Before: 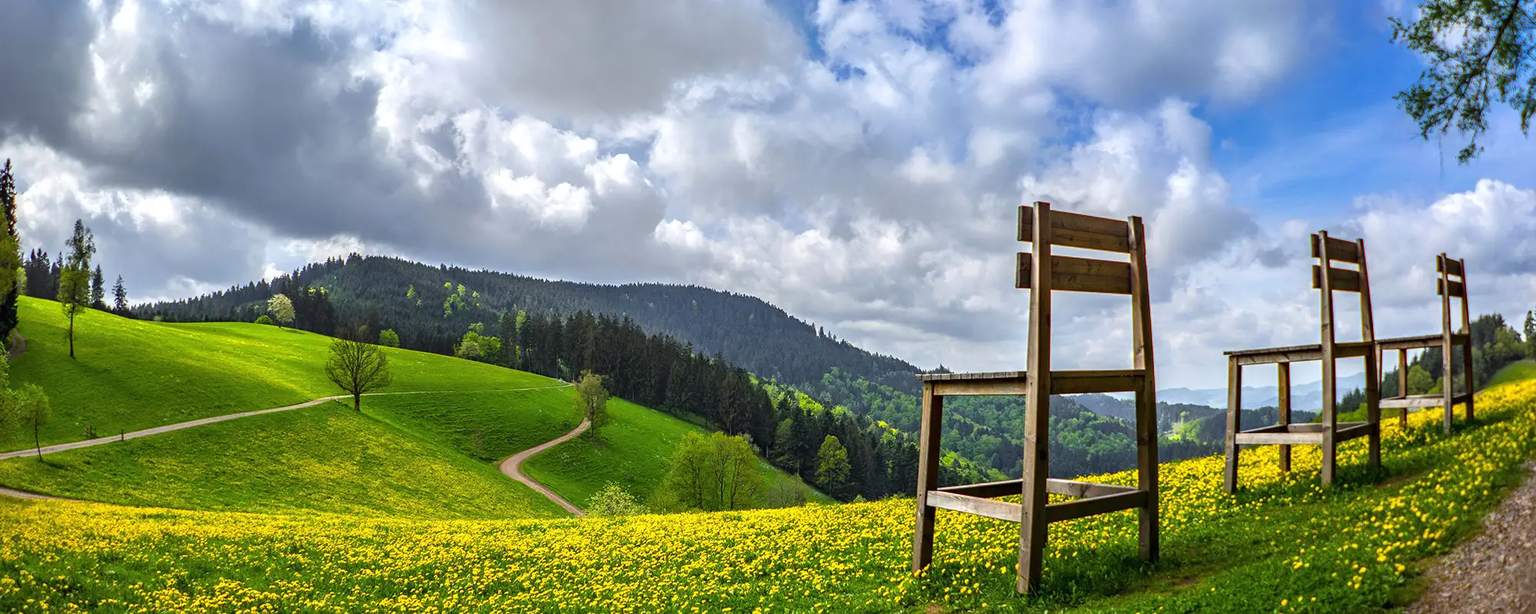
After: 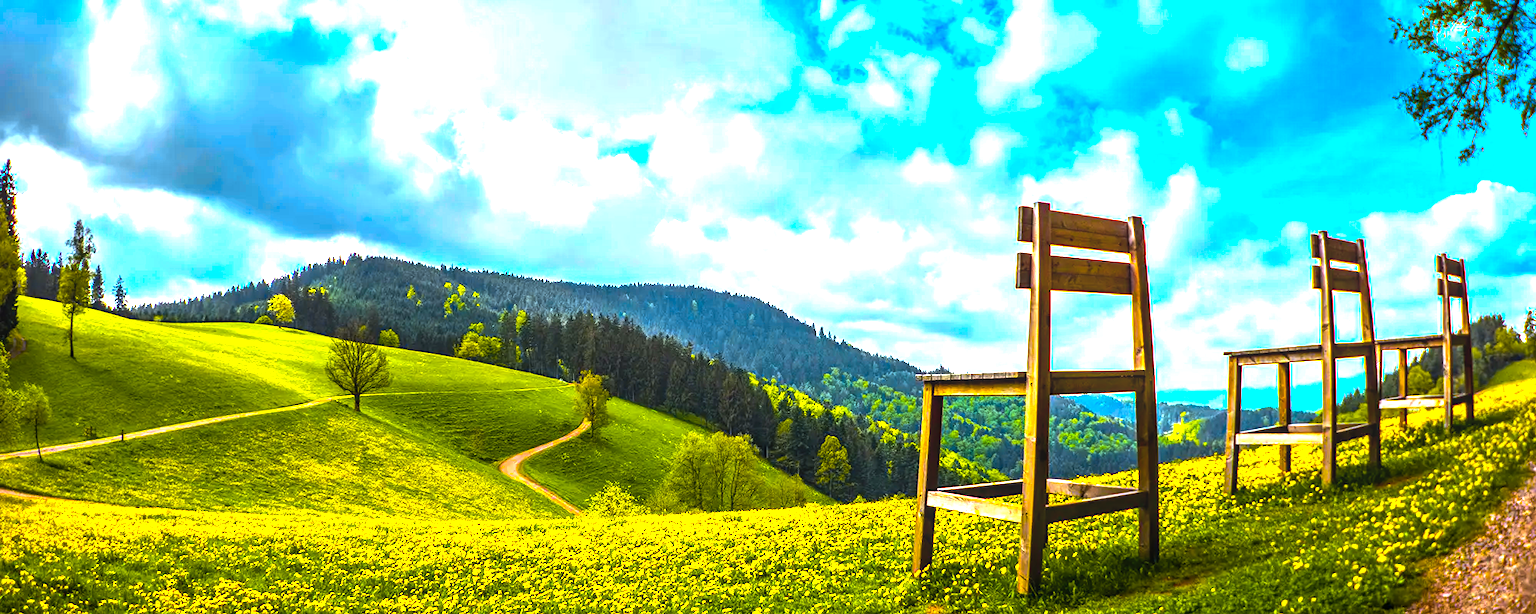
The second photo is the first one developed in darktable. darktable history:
exposure: black level correction 0, compensate exposure bias true, compensate highlight preservation false
local contrast: detail 115%
color balance rgb: linear chroma grading › highlights 100%, linear chroma grading › global chroma 23.41%, perceptual saturation grading › global saturation 35.38%, hue shift -10.68°, perceptual brilliance grading › highlights 47.25%, perceptual brilliance grading › mid-tones 22.2%, perceptual brilliance grading › shadows -5.93%
